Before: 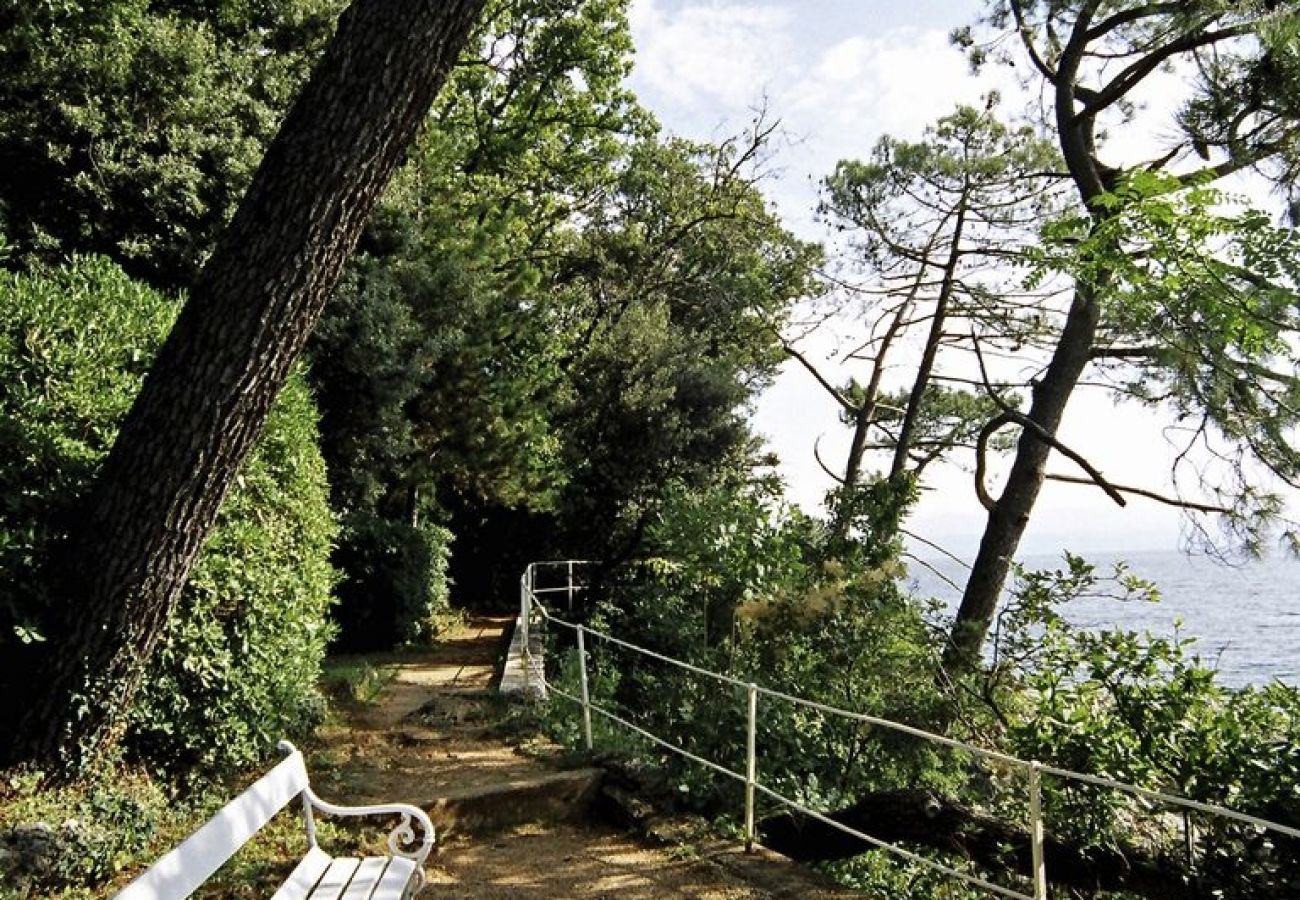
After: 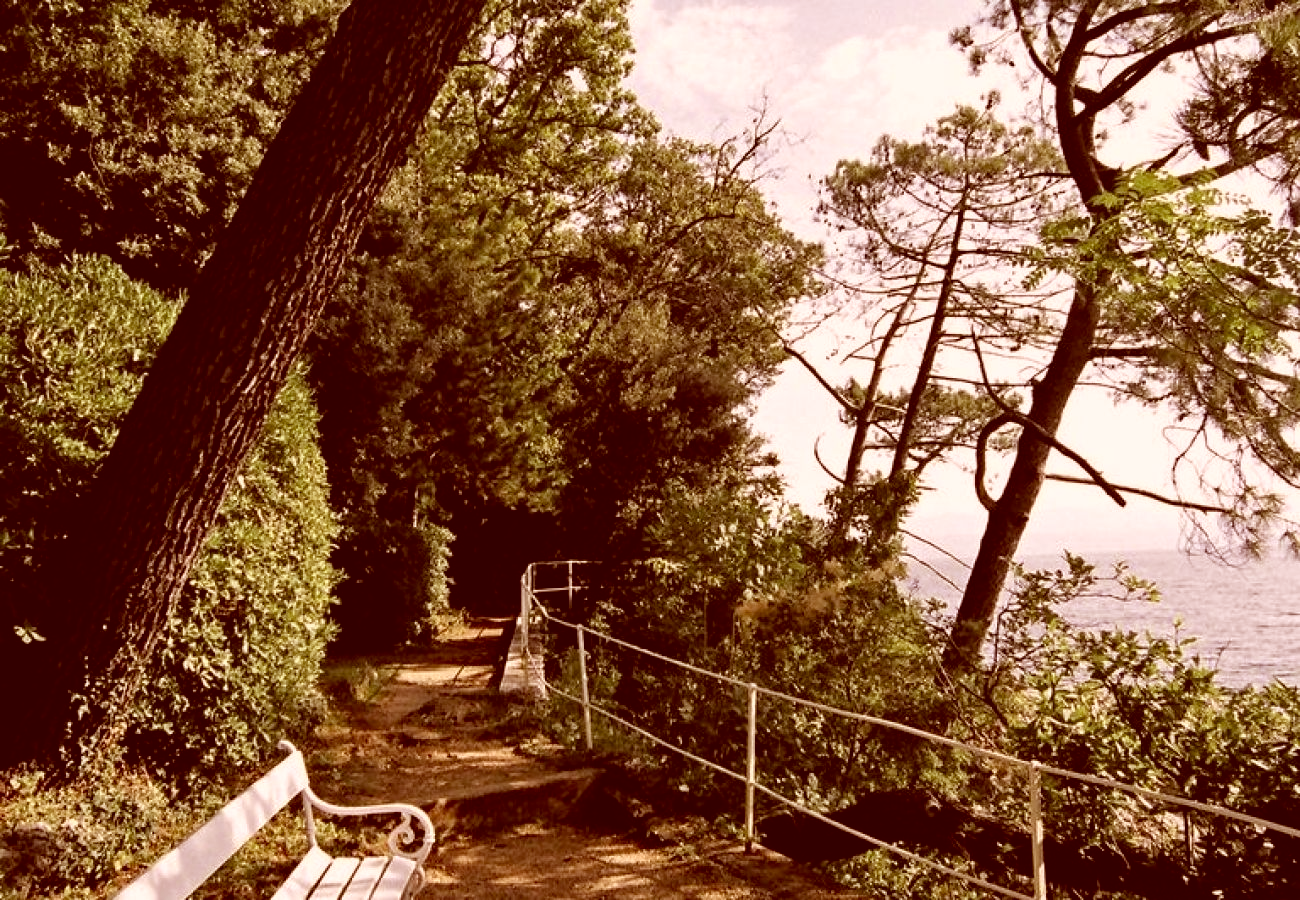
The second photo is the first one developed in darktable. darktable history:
color correction: highlights a* 9.46, highlights b* 8.75, shadows a* 39.51, shadows b* 39.67, saturation 0.795
